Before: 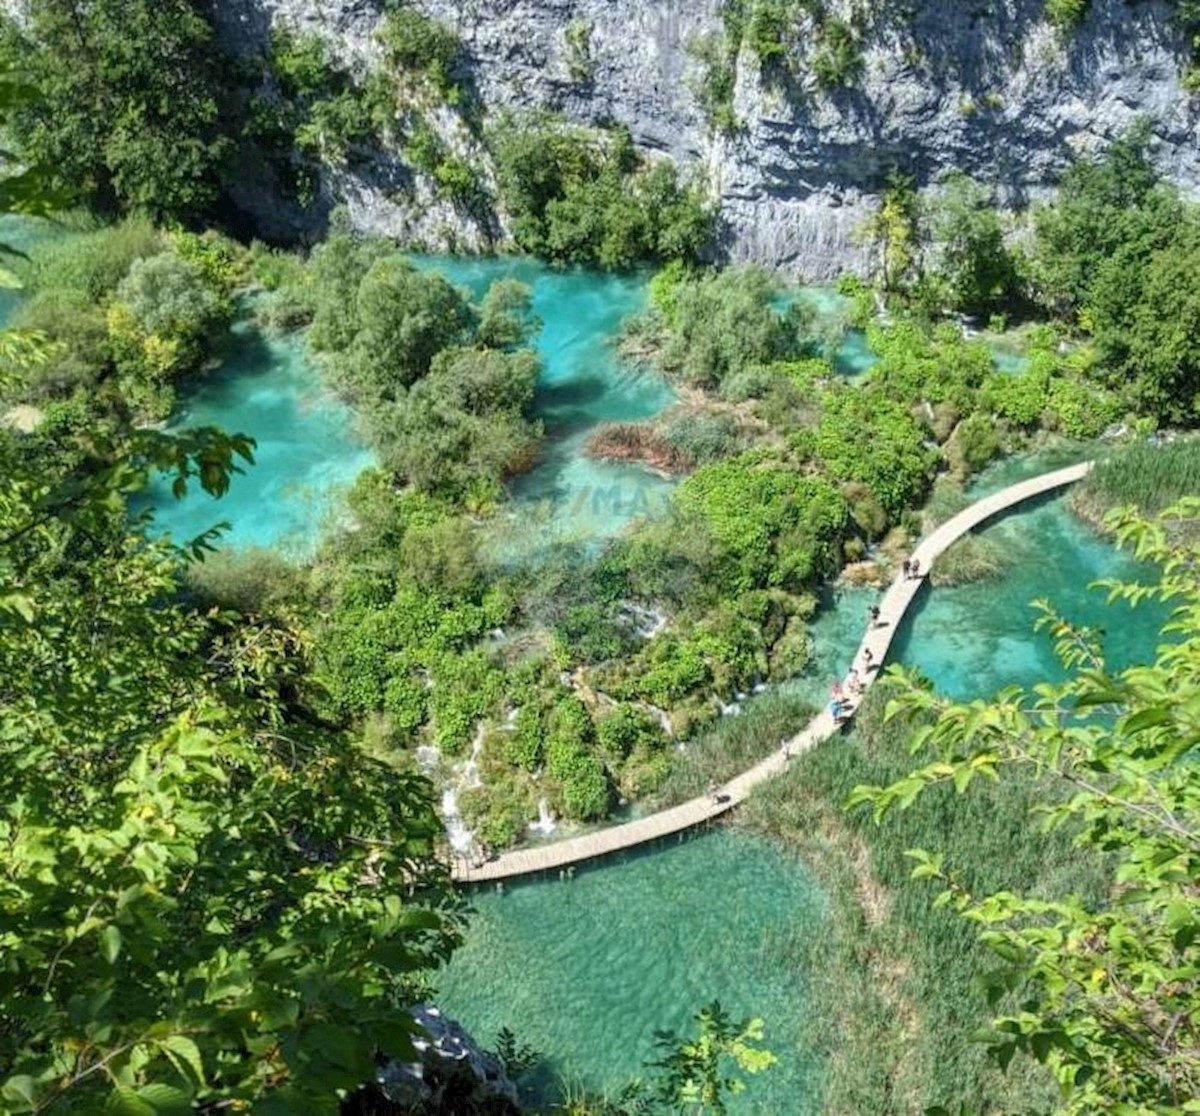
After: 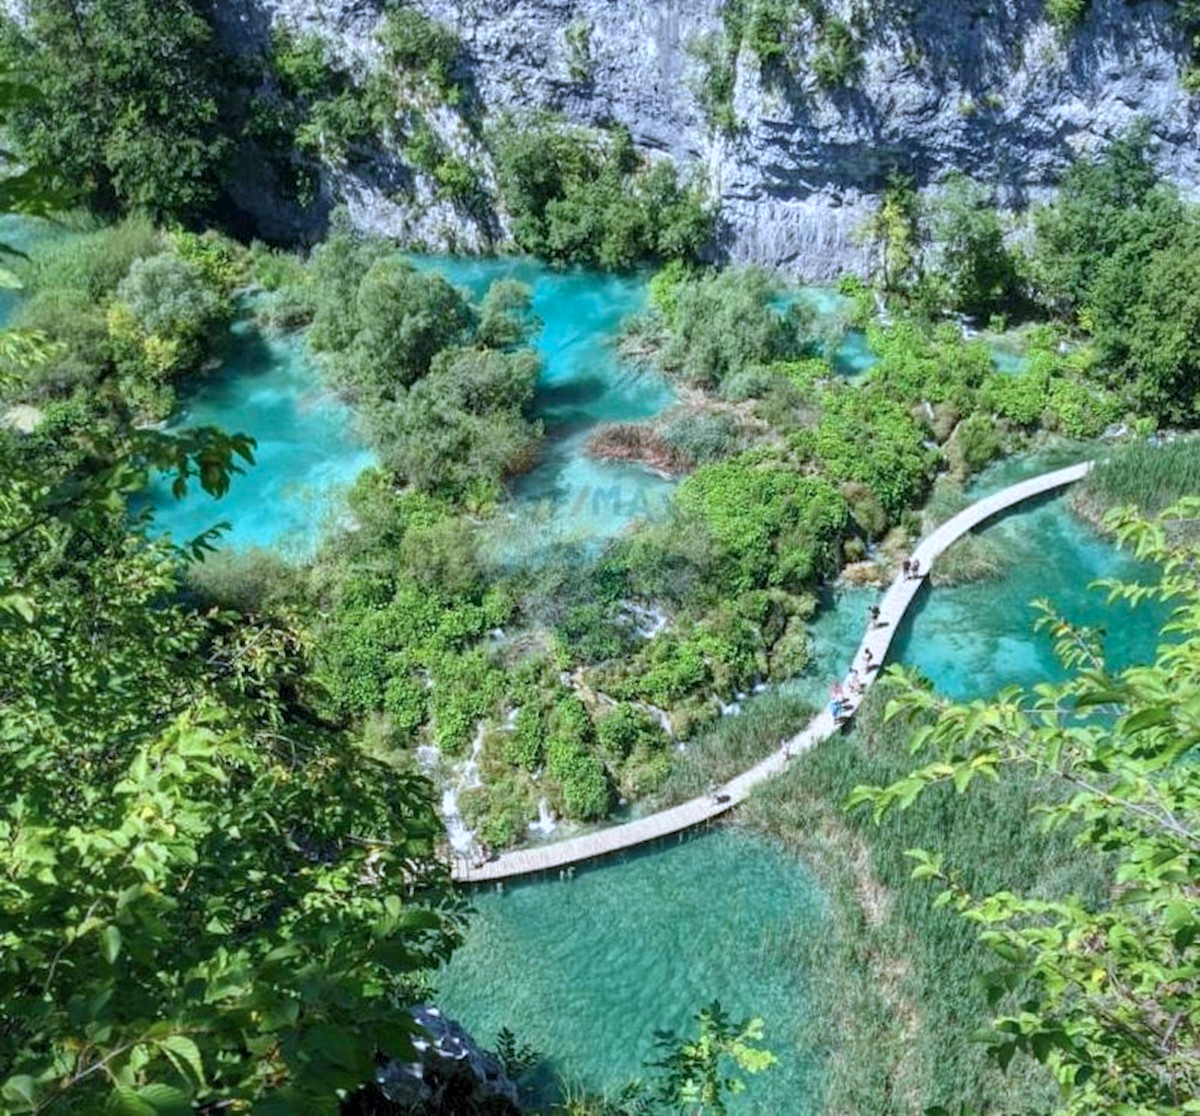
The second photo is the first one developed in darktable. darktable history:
color calibration: illuminant custom, x 0.371, y 0.383, temperature 4280.69 K
